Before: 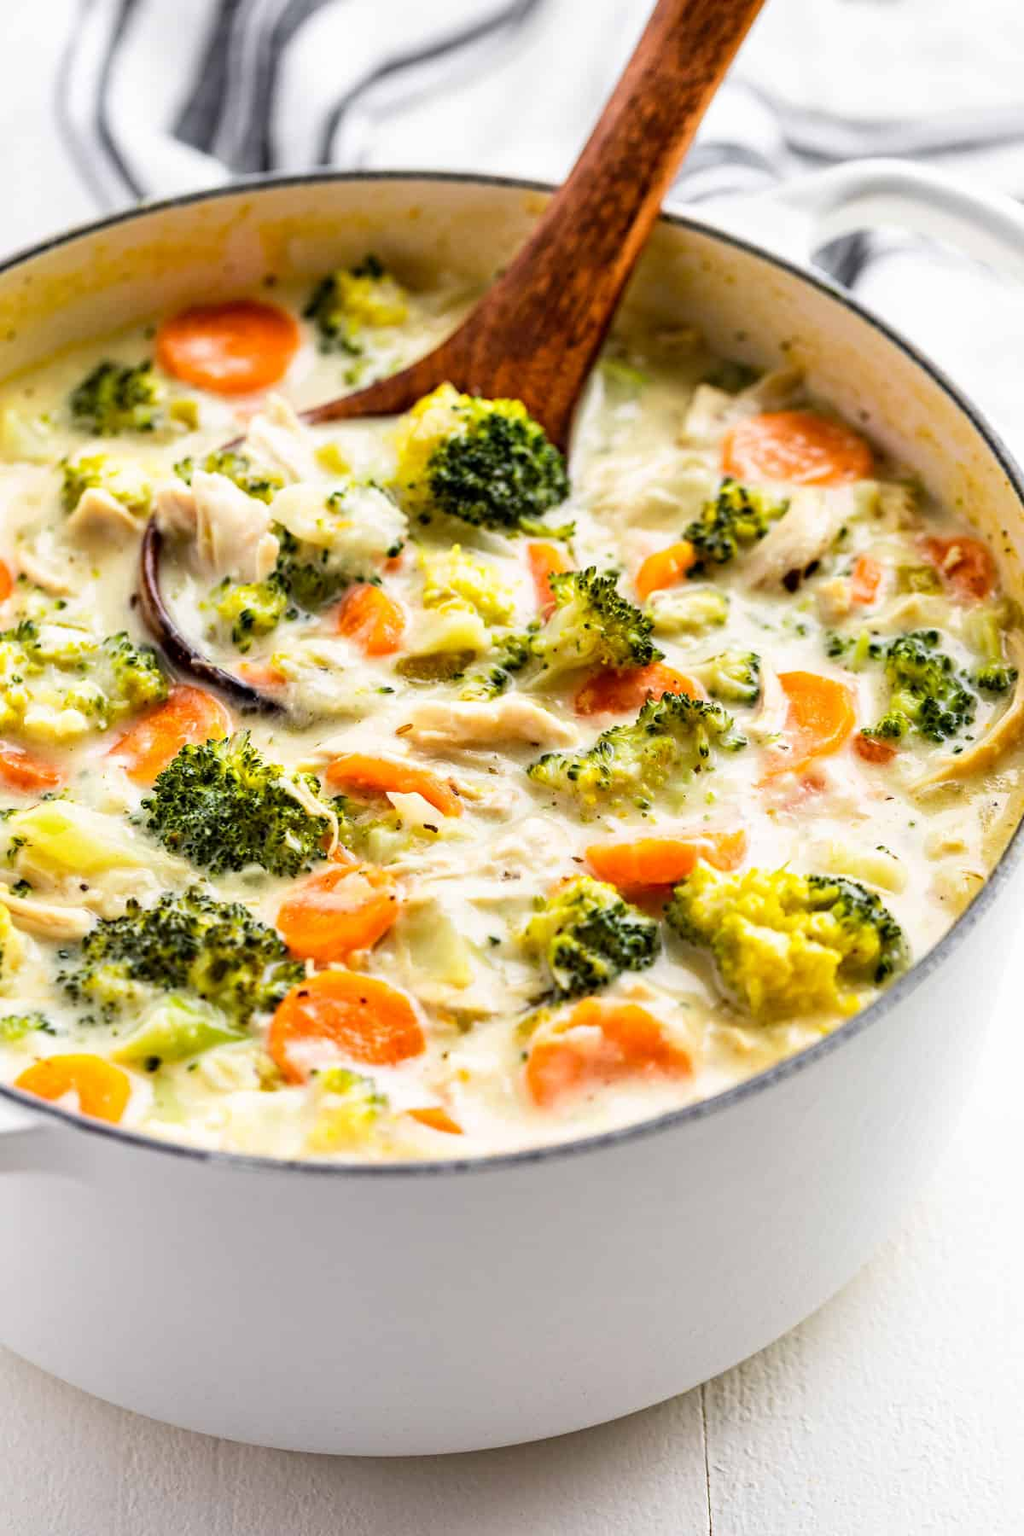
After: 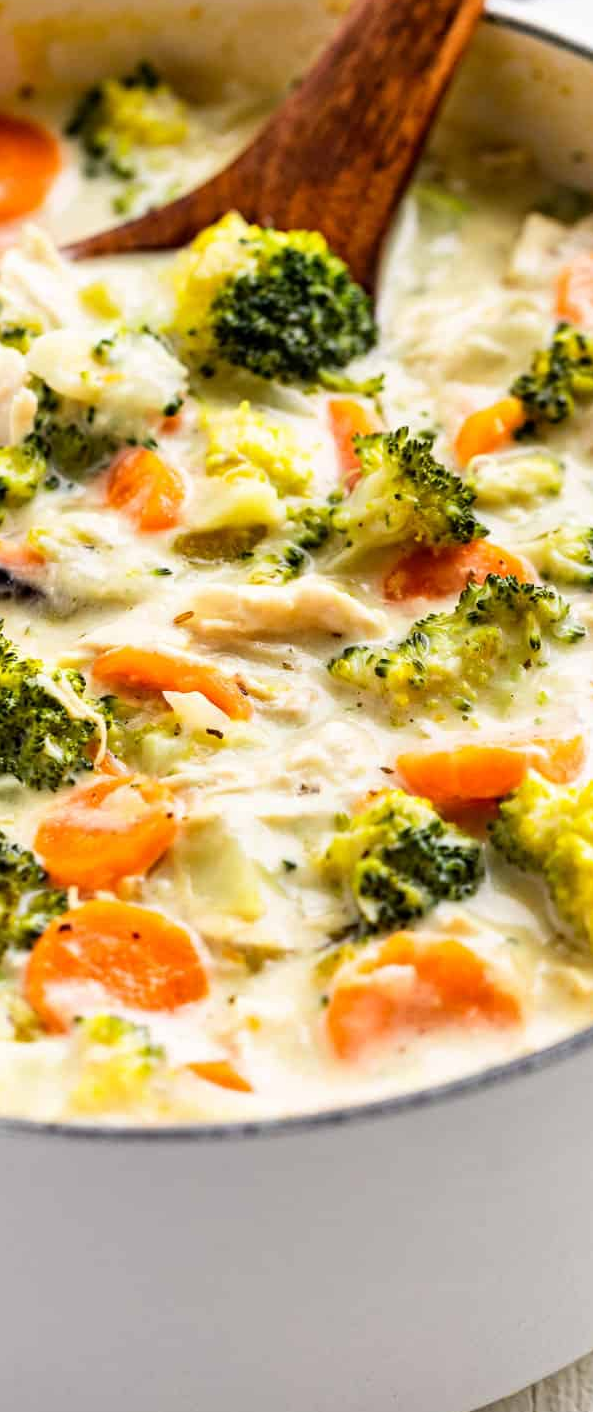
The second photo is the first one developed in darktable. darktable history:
crop and rotate: angle 0.017°, left 24.198%, top 13.169%, right 26.326%, bottom 8.303%
